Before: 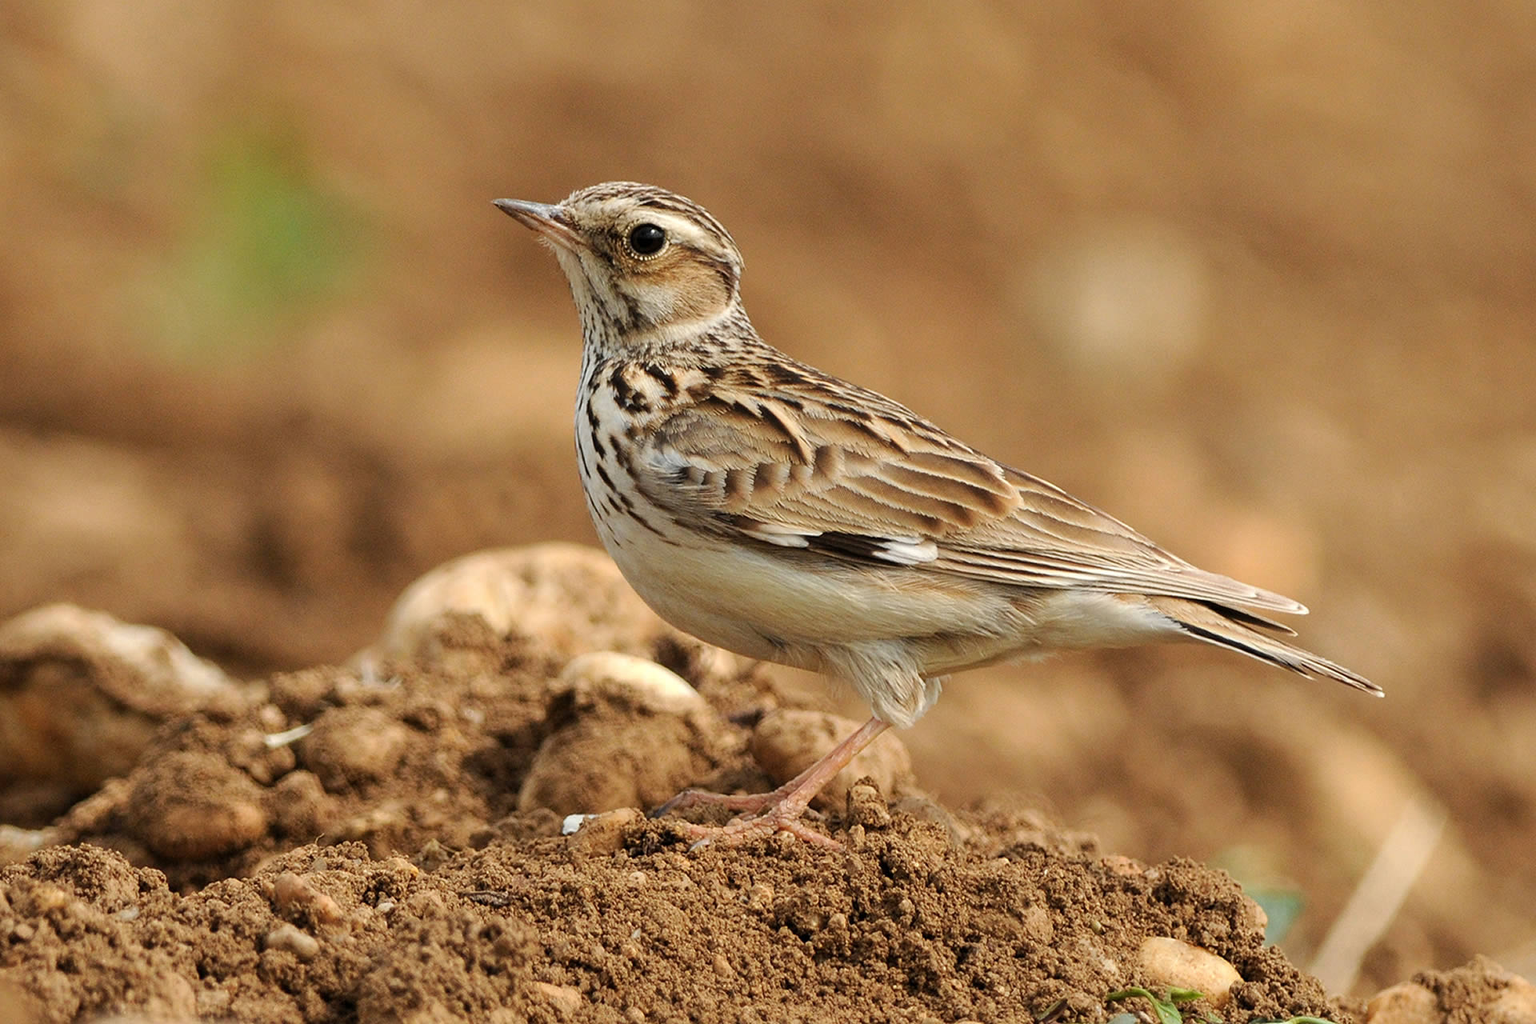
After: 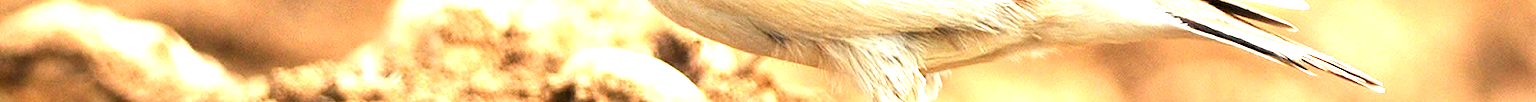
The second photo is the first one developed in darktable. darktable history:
crop and rotate: top 59.084%, bottom 30.916%
exposure: black level correction 0.001, exposure 1.735 EV, compensate highlight preservation false
color zones: curves: ch1 [(0.25, 0.5) (0.747, 0.71)]
